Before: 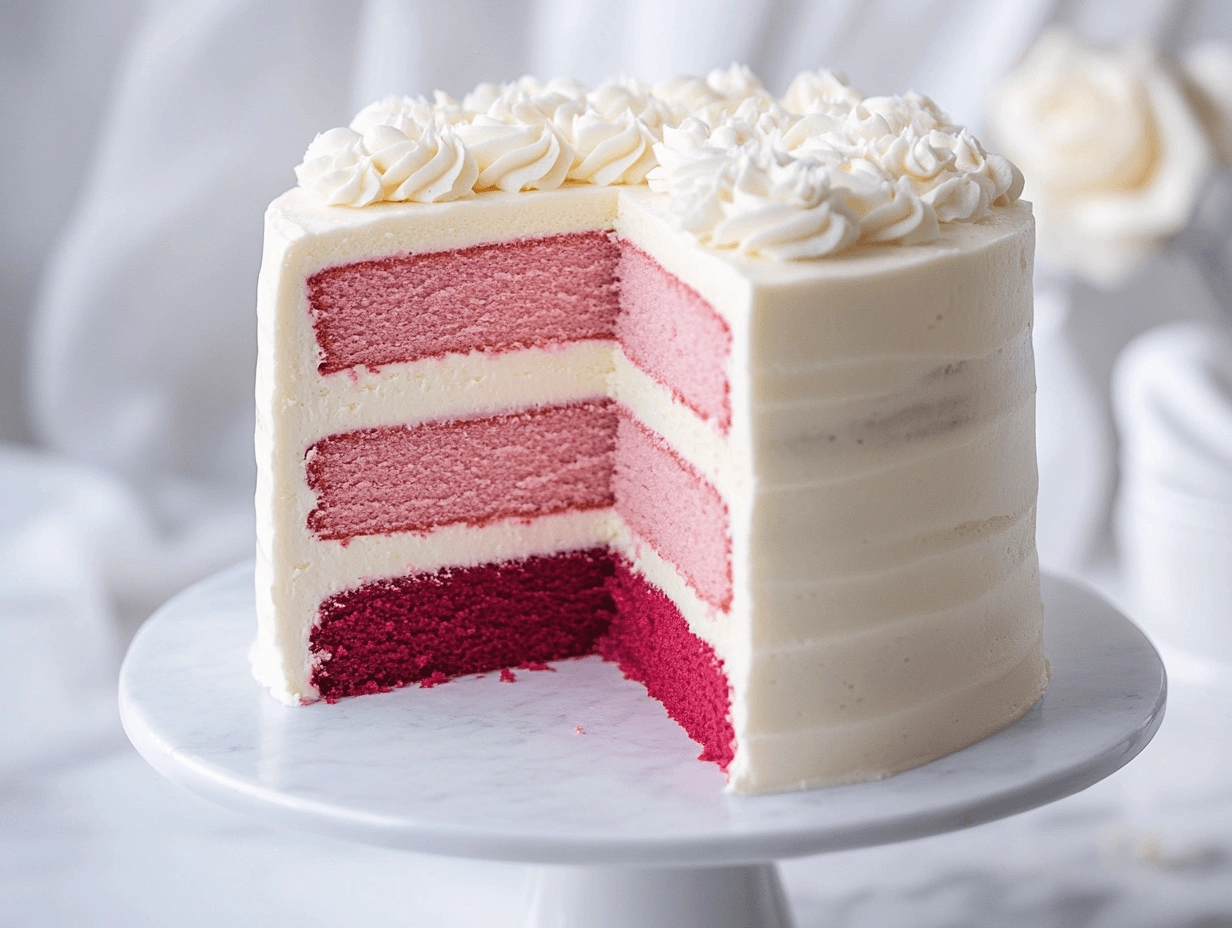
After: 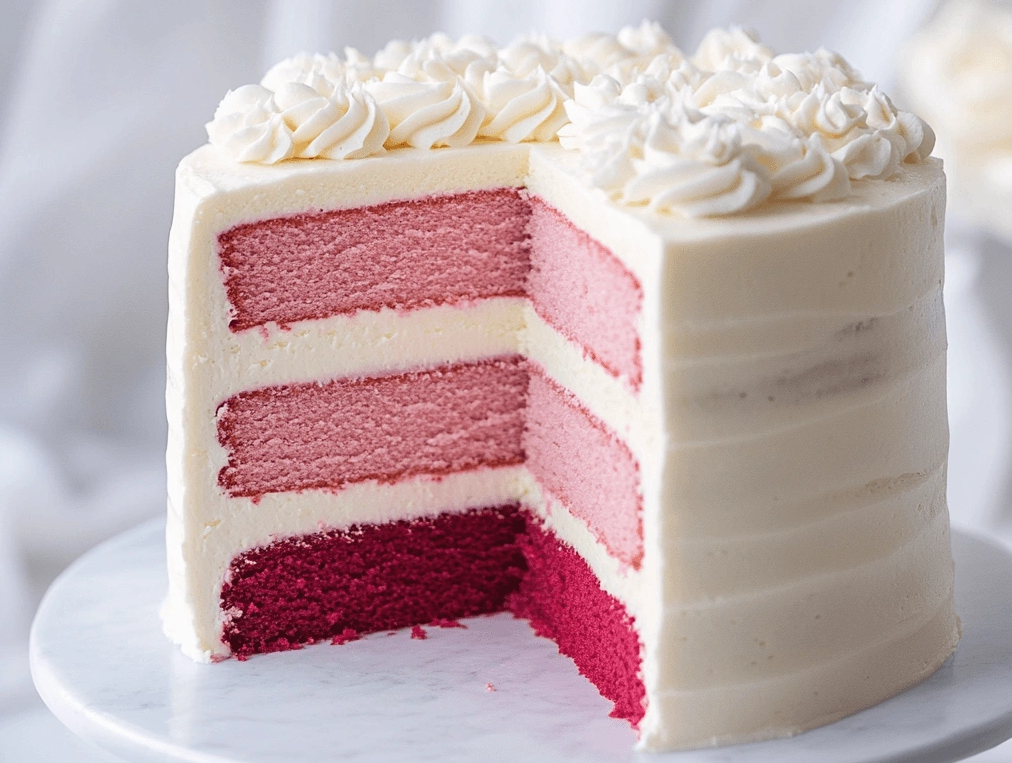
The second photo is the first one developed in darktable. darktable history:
crop and rotate: left 7.289%, top 4.694%, right 10.547%, bottom 13.056%
